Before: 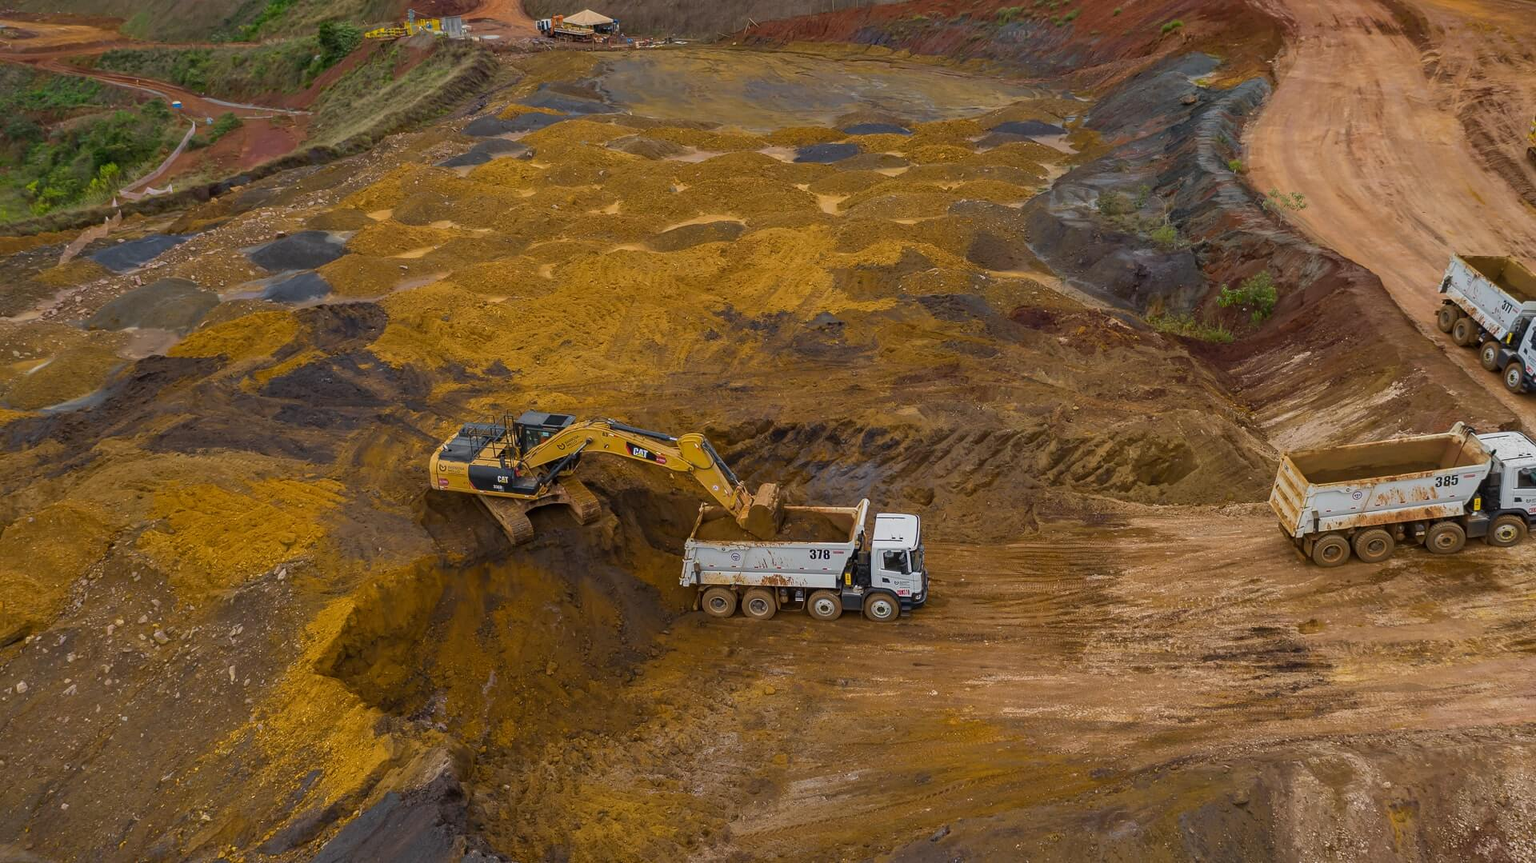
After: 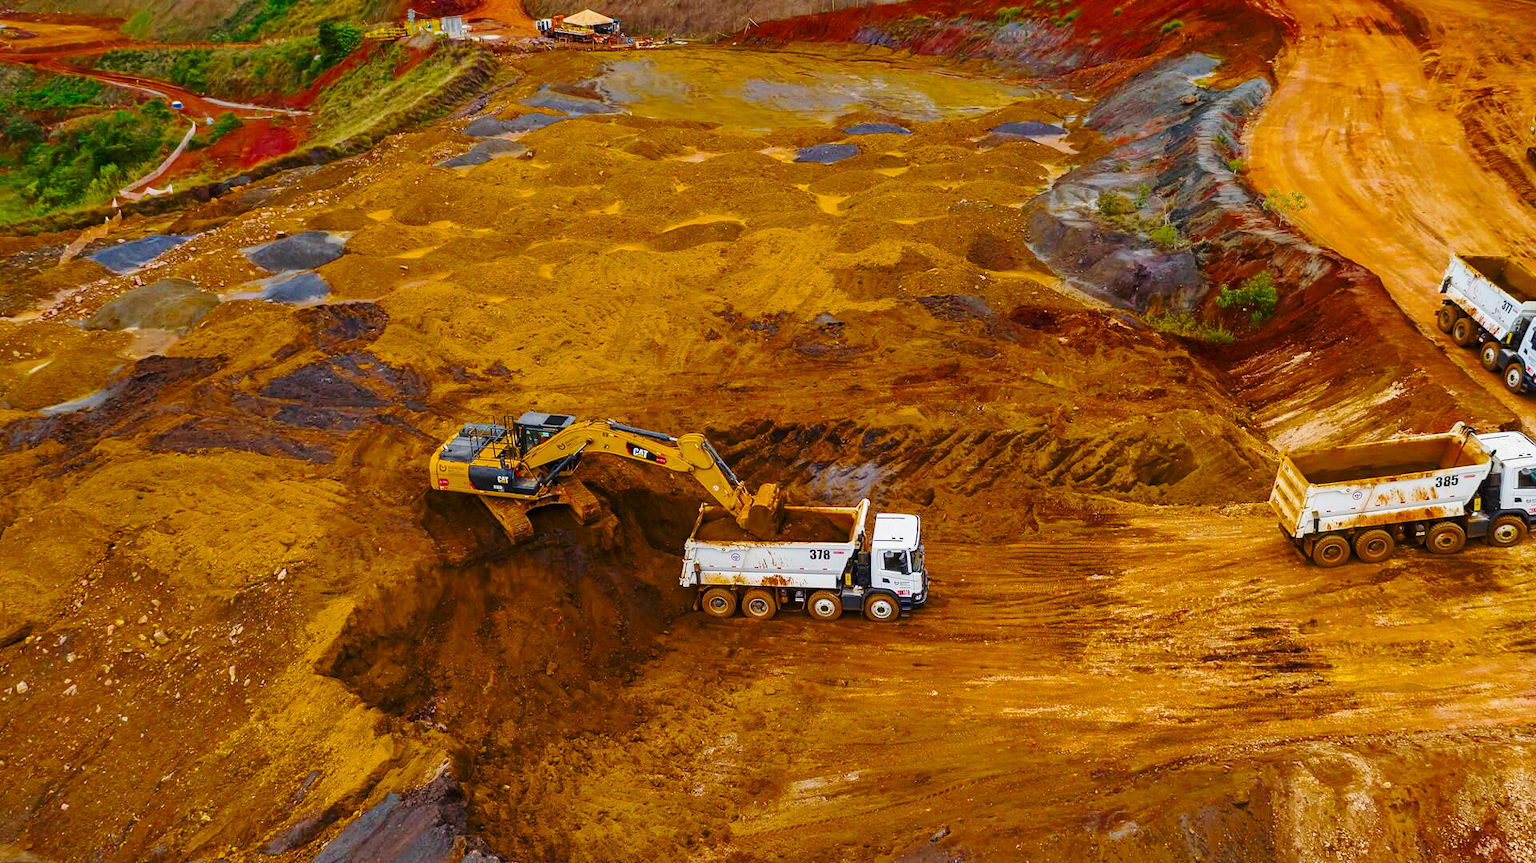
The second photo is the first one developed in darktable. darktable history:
color balance rgb: perceptual saturation grading › global saturation 35.57%, global vibrance 16.501%, saturation formula JzAzBz (2021)
base curve: curves: ch0 [(0, 0) (0.032, 0.037) (0.105, 0.228) (0.435, 0.76) (0.856, 0.983) (1, 1)], preserve colors none
